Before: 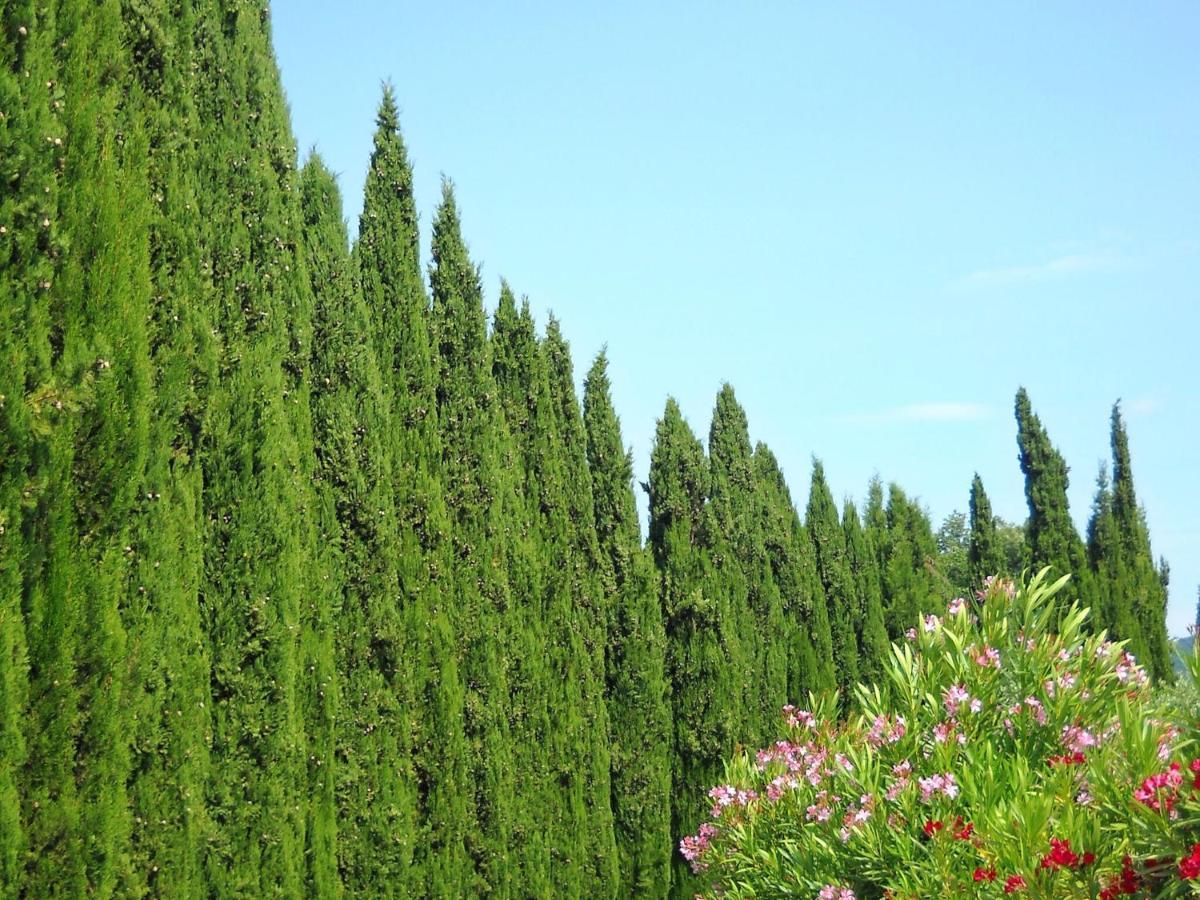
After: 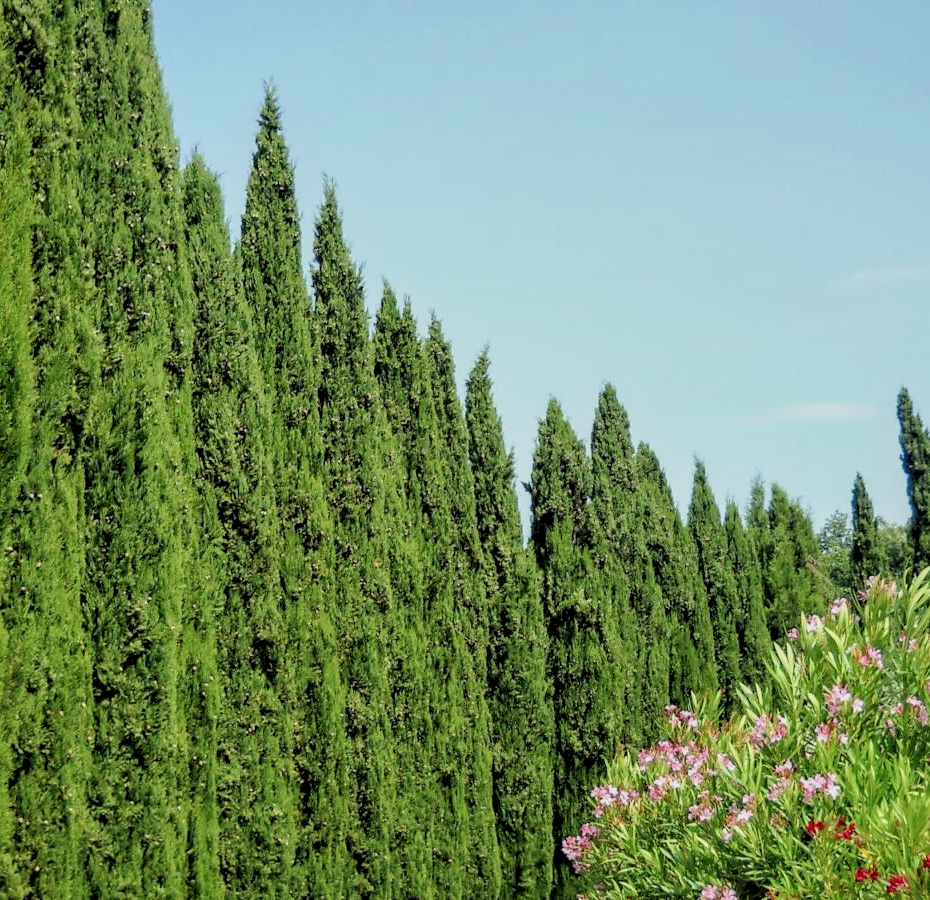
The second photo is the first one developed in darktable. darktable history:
crop: left 9.869%, right 12.594%
local contrast: detail 140%
filmic rgb: black relative exposure -9.33 EV, white relative exposure 6.82 EV, threshold 2.94 EV, hardness 3.07, contrast 1.055, add noise in highlights 0.002, color science v3 (2019), use custom middle-gray values true, contrast in highlights soft, enable highlight reconstruction true
